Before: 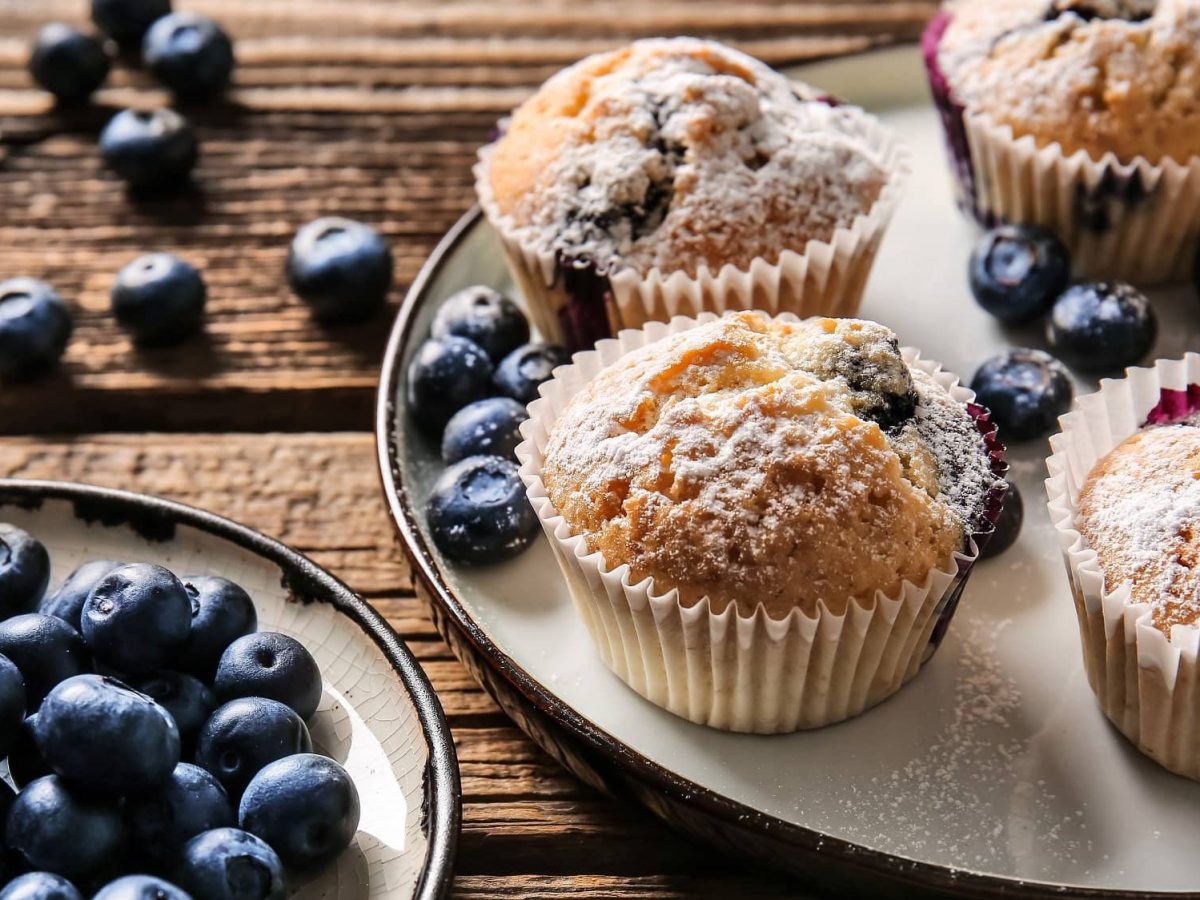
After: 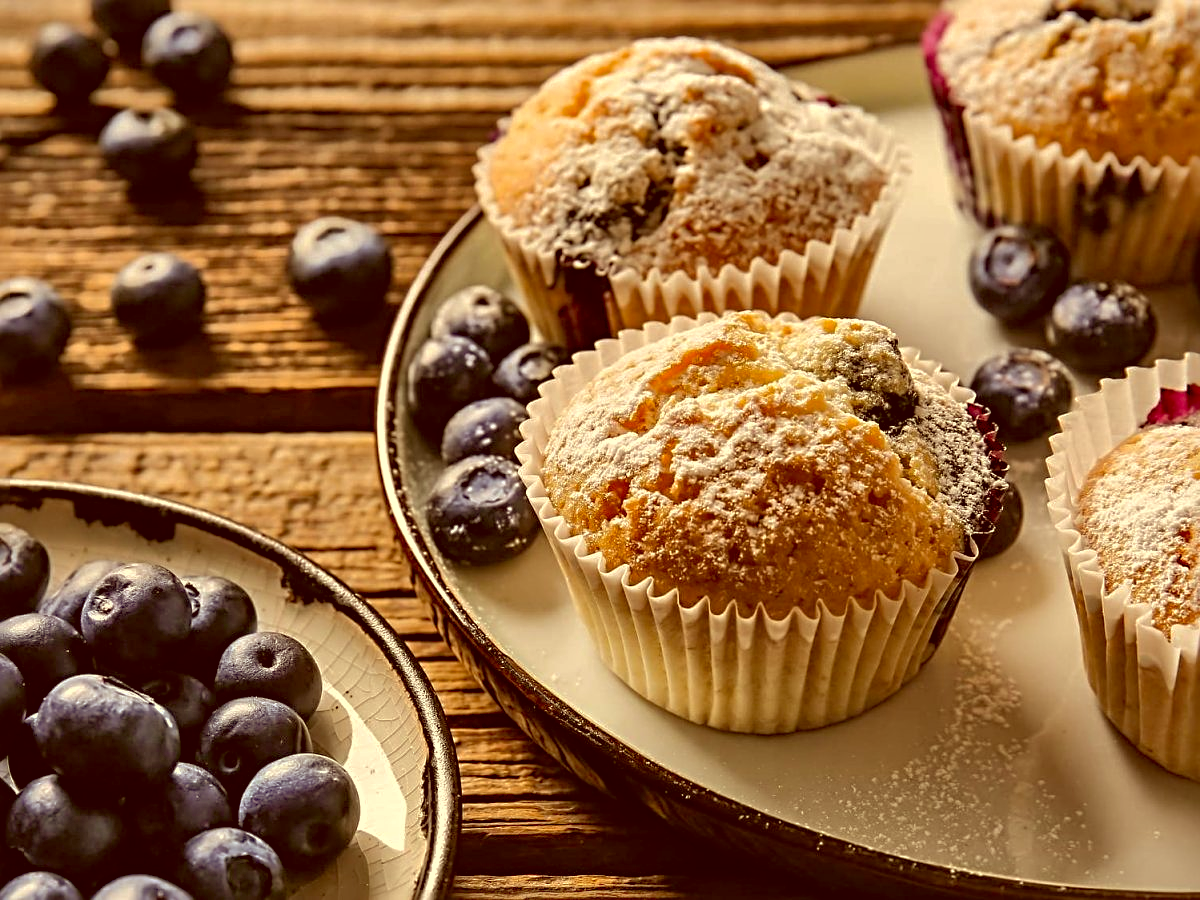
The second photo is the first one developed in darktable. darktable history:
color correction: highlights a* 1.04, highlights b* 23.62, shadows a* 16.11, shadows b* 24.78
levels: white 99.88%
shadows and highlights: on, module defaults
sharpen: radius 3.97
